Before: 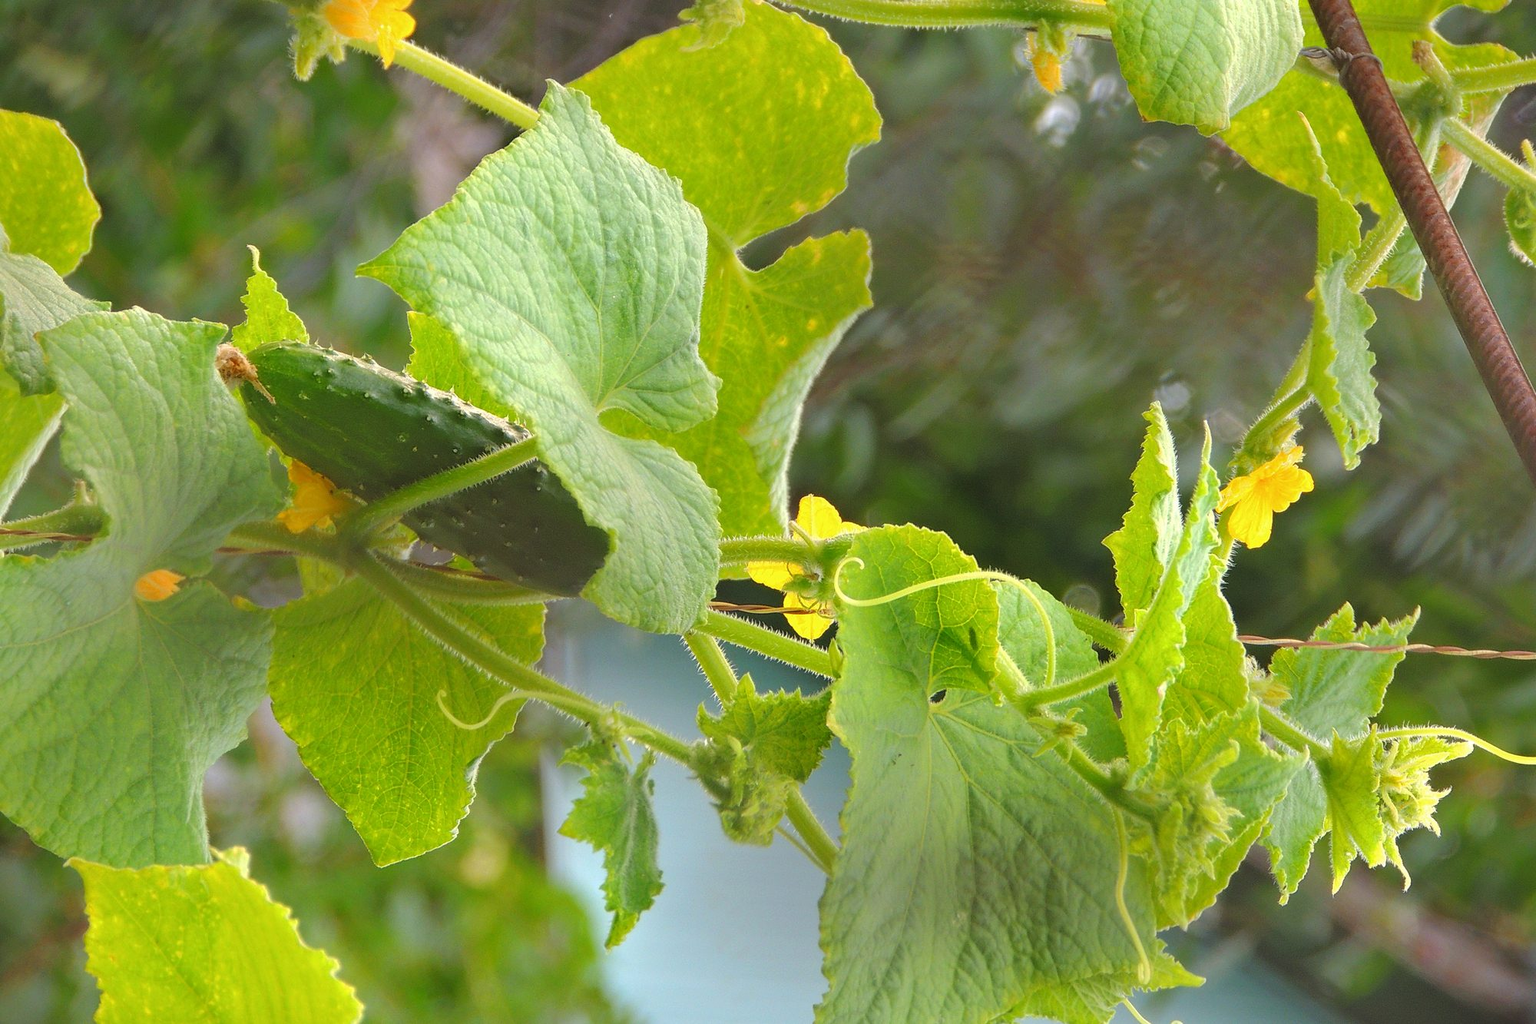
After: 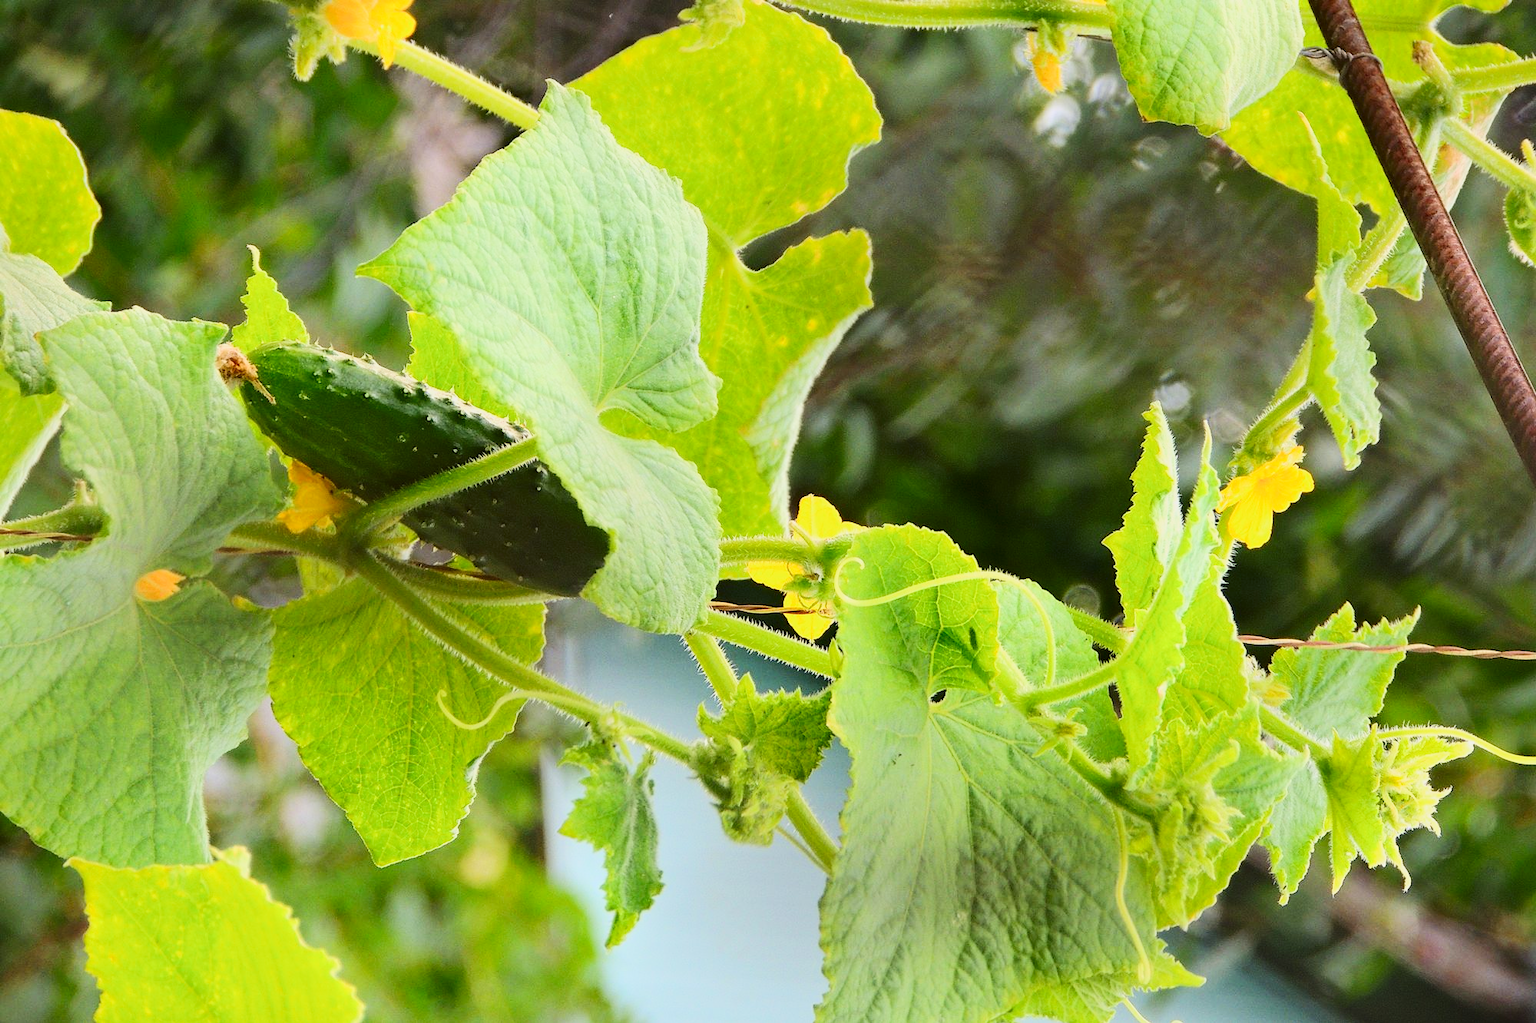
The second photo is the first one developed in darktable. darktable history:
filmic rgb: black relative exposure -7.15 EV, white relative exposure 5.36 EV, hardness 3.02
contrast brightness saturation: contrast 0.4, brightness 0.1, saturation 0.21
white balance: emerald 1
